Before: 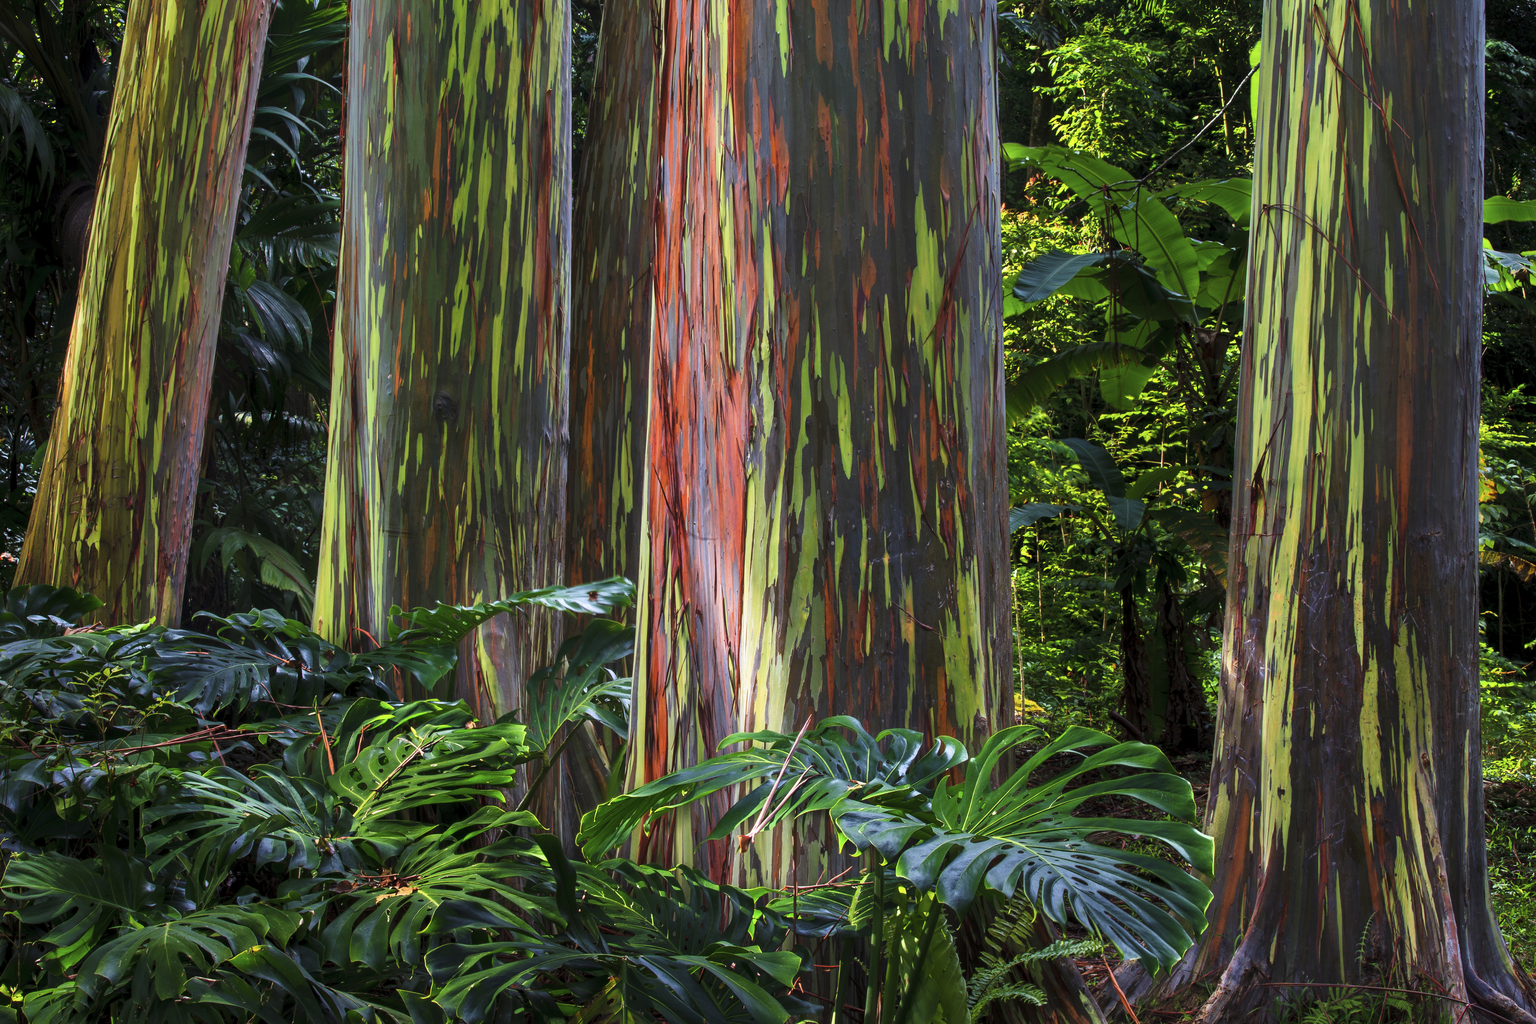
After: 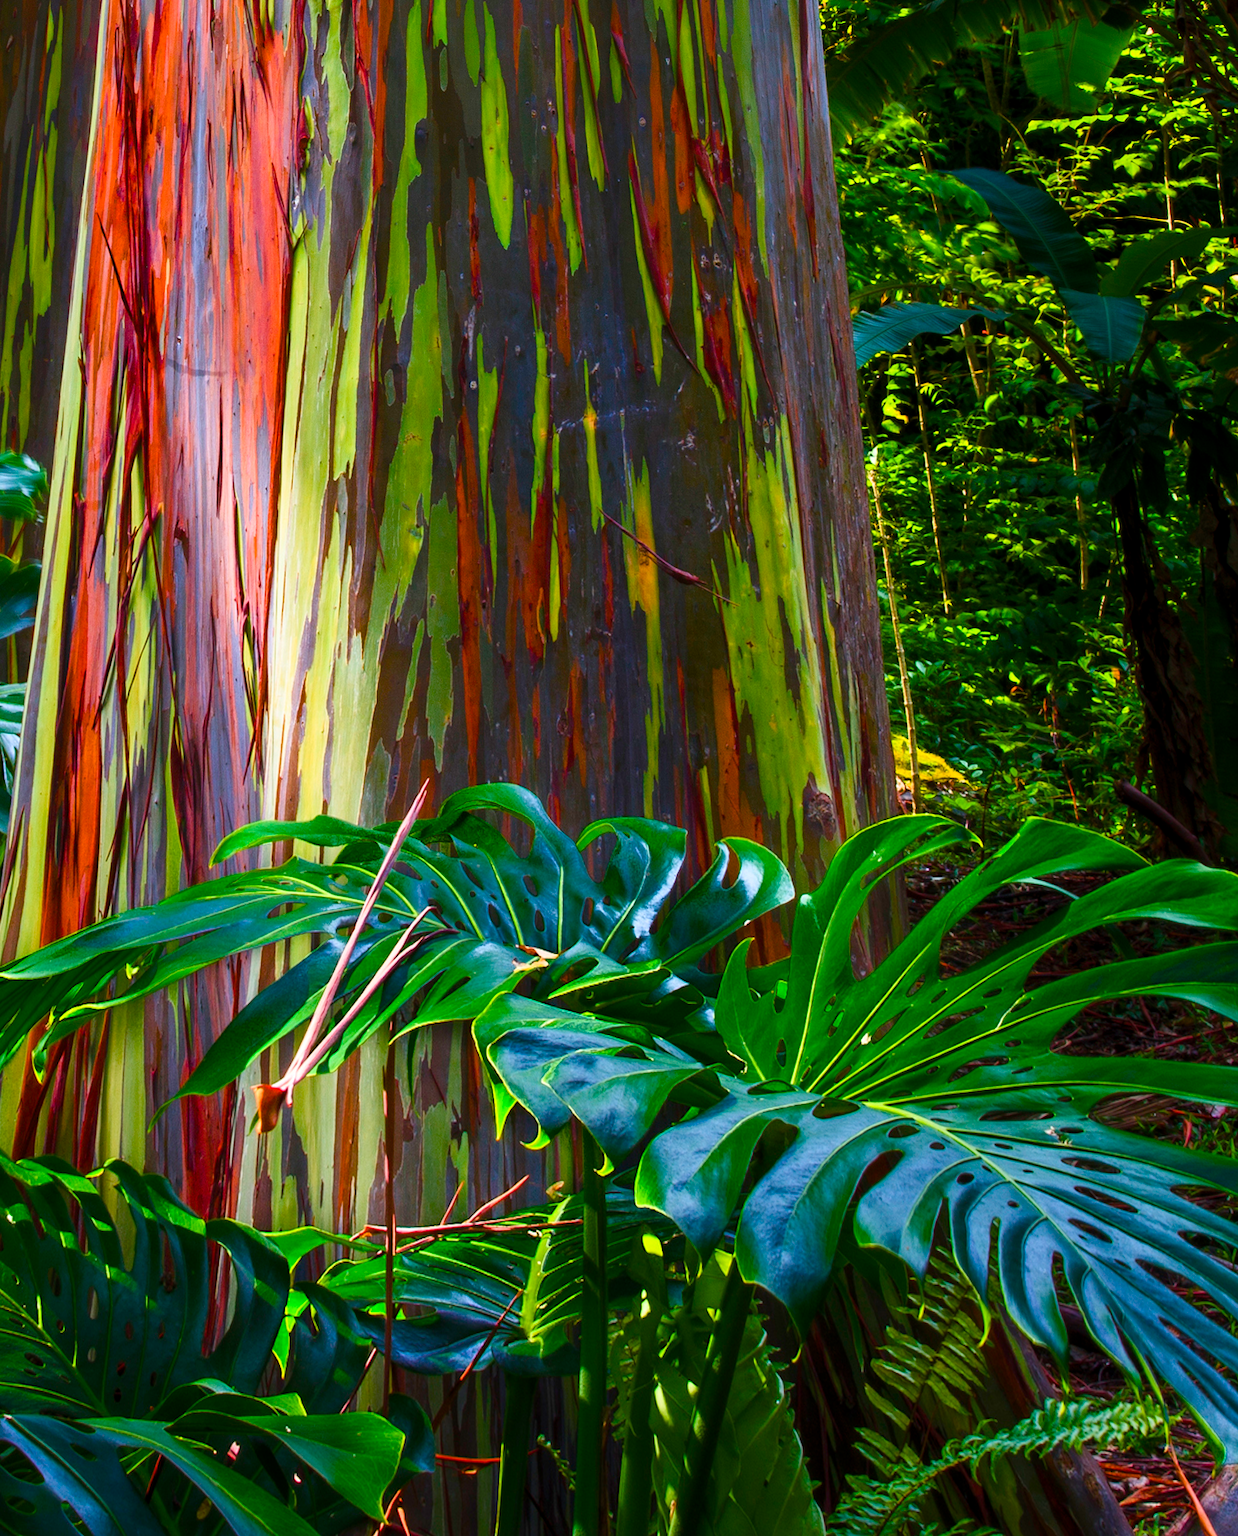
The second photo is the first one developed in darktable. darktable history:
rotate and perspective: rotation 0.72°, lens shift (vertical) -0.352, lens shift (horizontal) -0.051, crop left 0.152, crop right 0.859, crop top 0.019, crop bottom 0.964
crop: left 35.432%, top 26.233%, right 20.145%, bottom 3.432%
color balance rgb: perceptual saturation grading › global saturation 20%, perceptual saturation grading › highlights -25%, perceptual saturation grading › shadows 50.52%, global vibrance 40.24%
